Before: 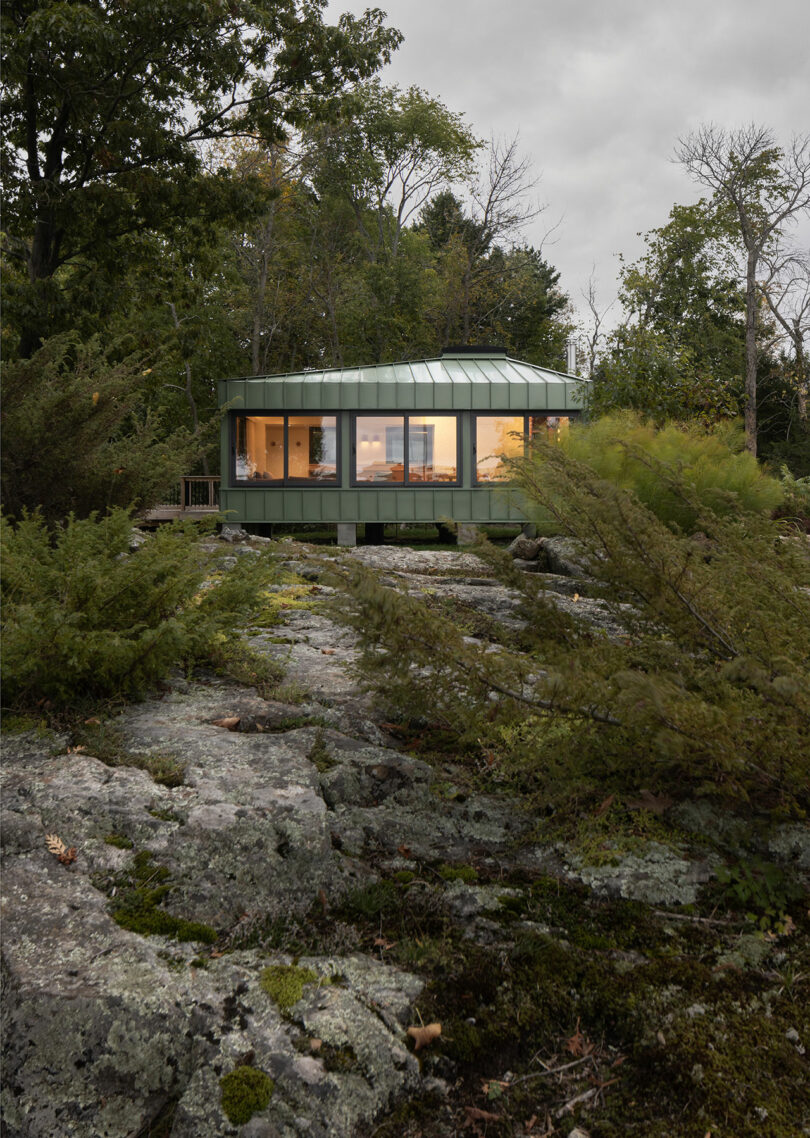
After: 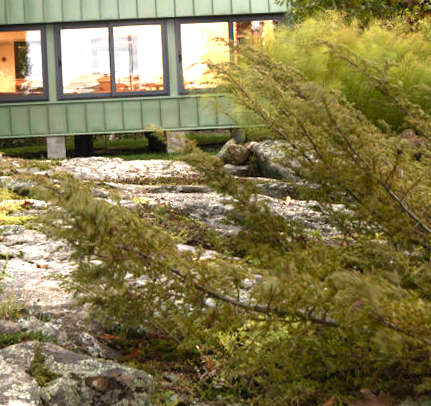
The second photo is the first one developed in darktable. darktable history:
exposure: black level correction 0.001, exposure 1.398 EV, compensate exposure bias true, compensate highlight preservation false
crop: left 36.607%, top 34.735%, right 13.146%, bottom 30.611%
velvia: on, module defaults
color balance rgb: shadows lift › chroma 1%, shadows lift › hue 28.8°, power › hue 60°, highlights gain › chroma 1%, highlights gain › hue 60°, global offset › luminance 0.25%, perceptual saturation grading › highlights -20%, perceptual saturation grading › shadows 20%, perceptual brilliance grading › highlights 10%, perceptual brilliance grading › shadows -5%, global vibrance 19.67%
rotate and perspective: rotation -2.56°, automatic cropping off
